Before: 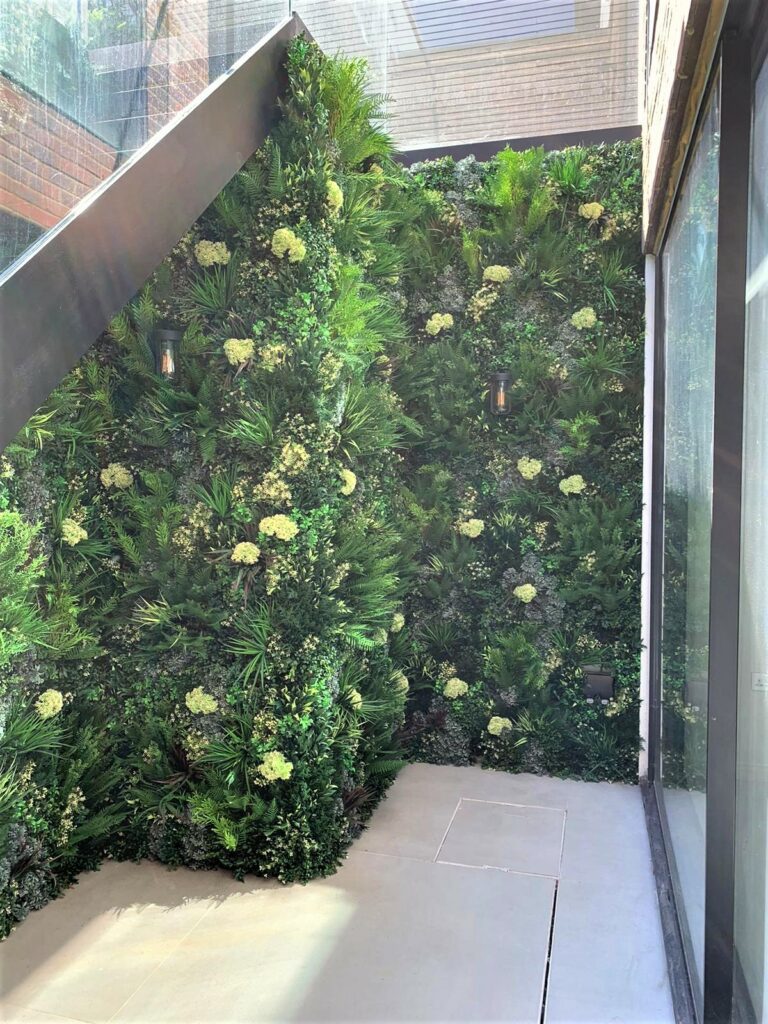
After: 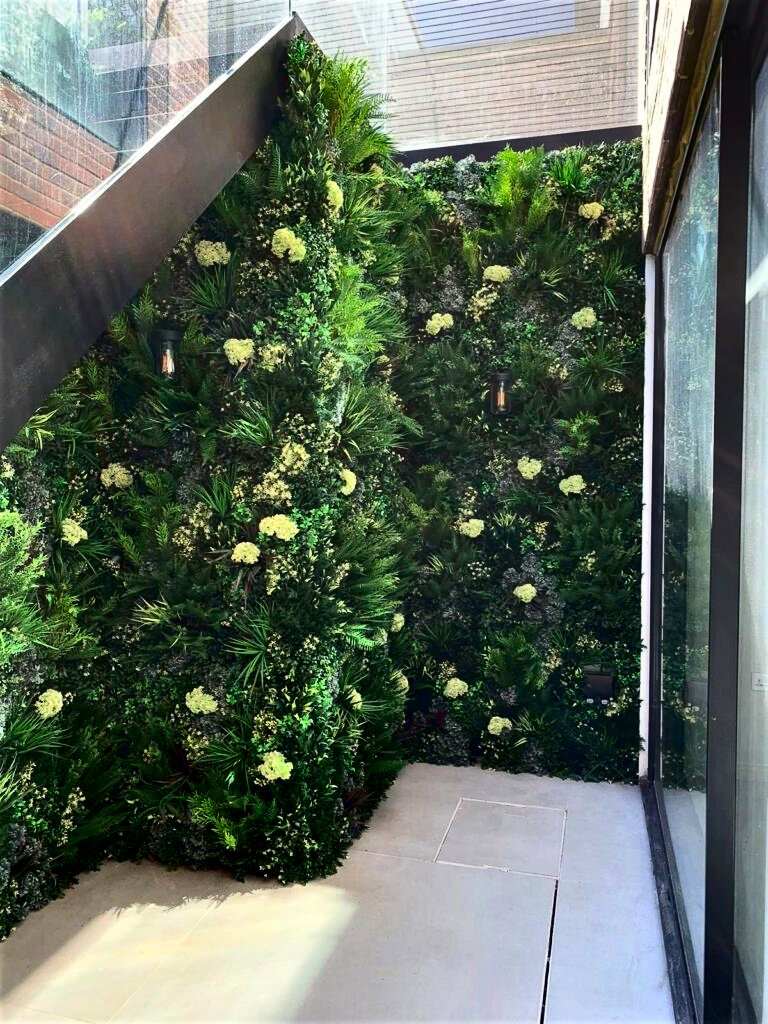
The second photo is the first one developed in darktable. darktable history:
exposure: black level correction 0.005, exposure 0.001 EV, compensate highlight preservation false
contrast brightness saturation: contrast 0.24, brightness -0.24, saturation 0.14
